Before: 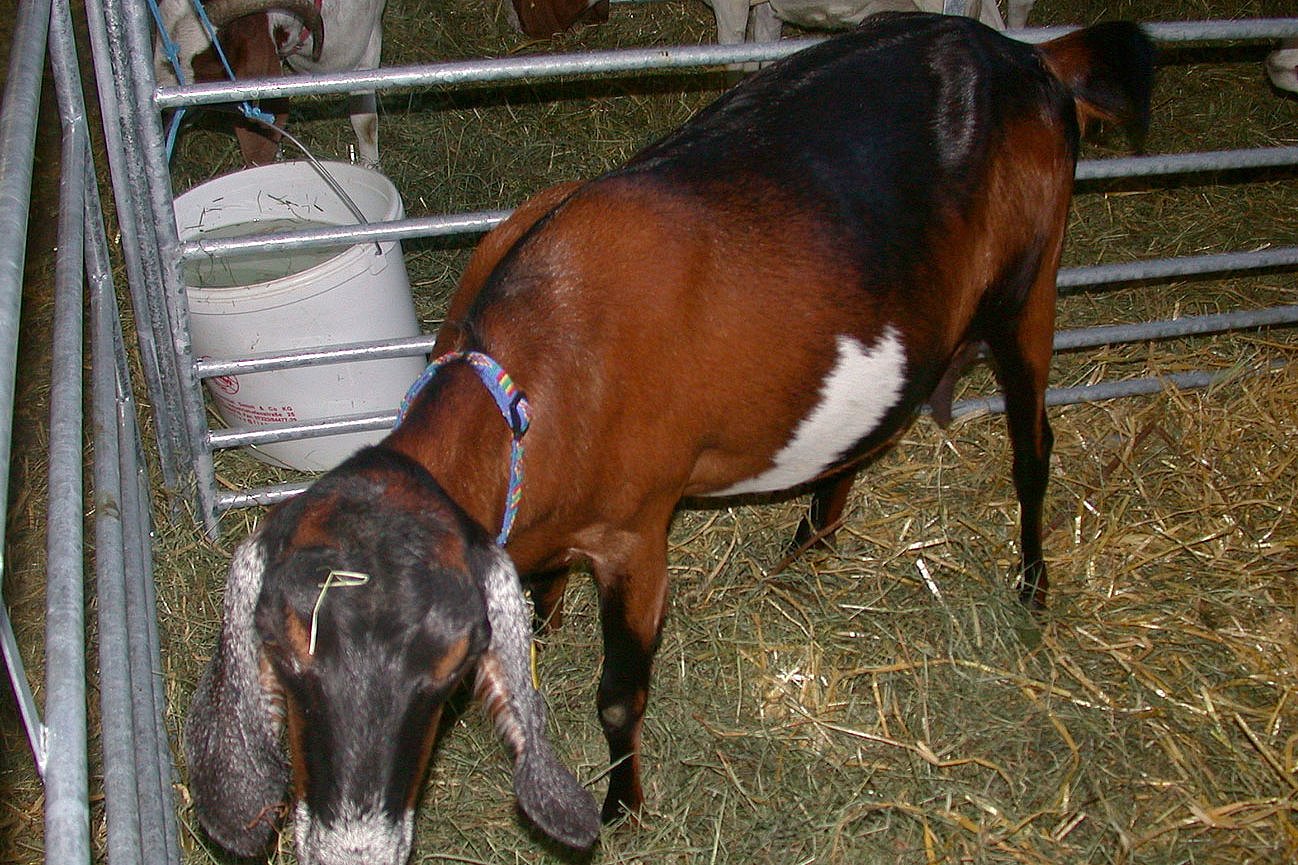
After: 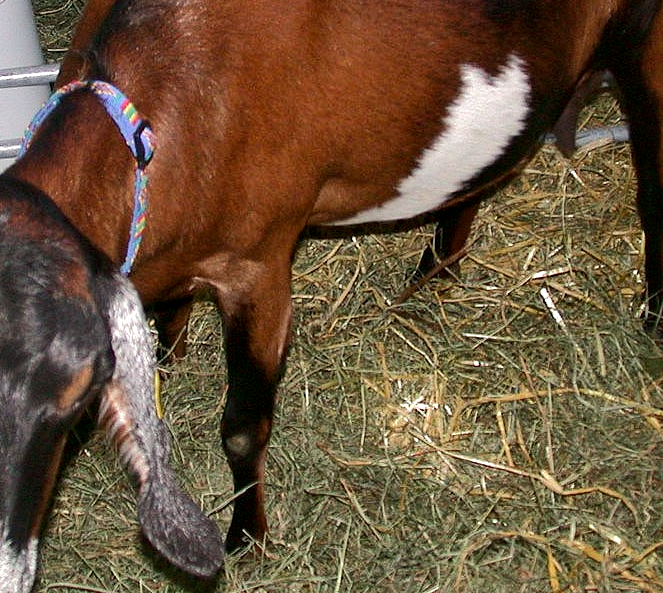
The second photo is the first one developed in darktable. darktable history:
tone equalizer: -8 EV -0.39 EV, -7 EV -0.422 EV, -6 EV -0.335 EV, -5 EV -0.255 EV, -3 EV 0.193 EV, -2 EV 0.341 EV, -1 EV 0.371 EV, +0 EV 0.4 EV, edges refinement/feathering 500, mask exposure compensation -1.57 EV, preserve details no
base curve: curves: ch0 [(0, 0) (0.235, 0.266) (0.503, 0.496) (0.786, 0.72) (1, 1)]
crop and rotate: left 29.044%, top 31.44%, right 19.855%
local contrast: mode bilateral grid, contrast 21, coarseness 49, detail 132%, midtone range 0.2
